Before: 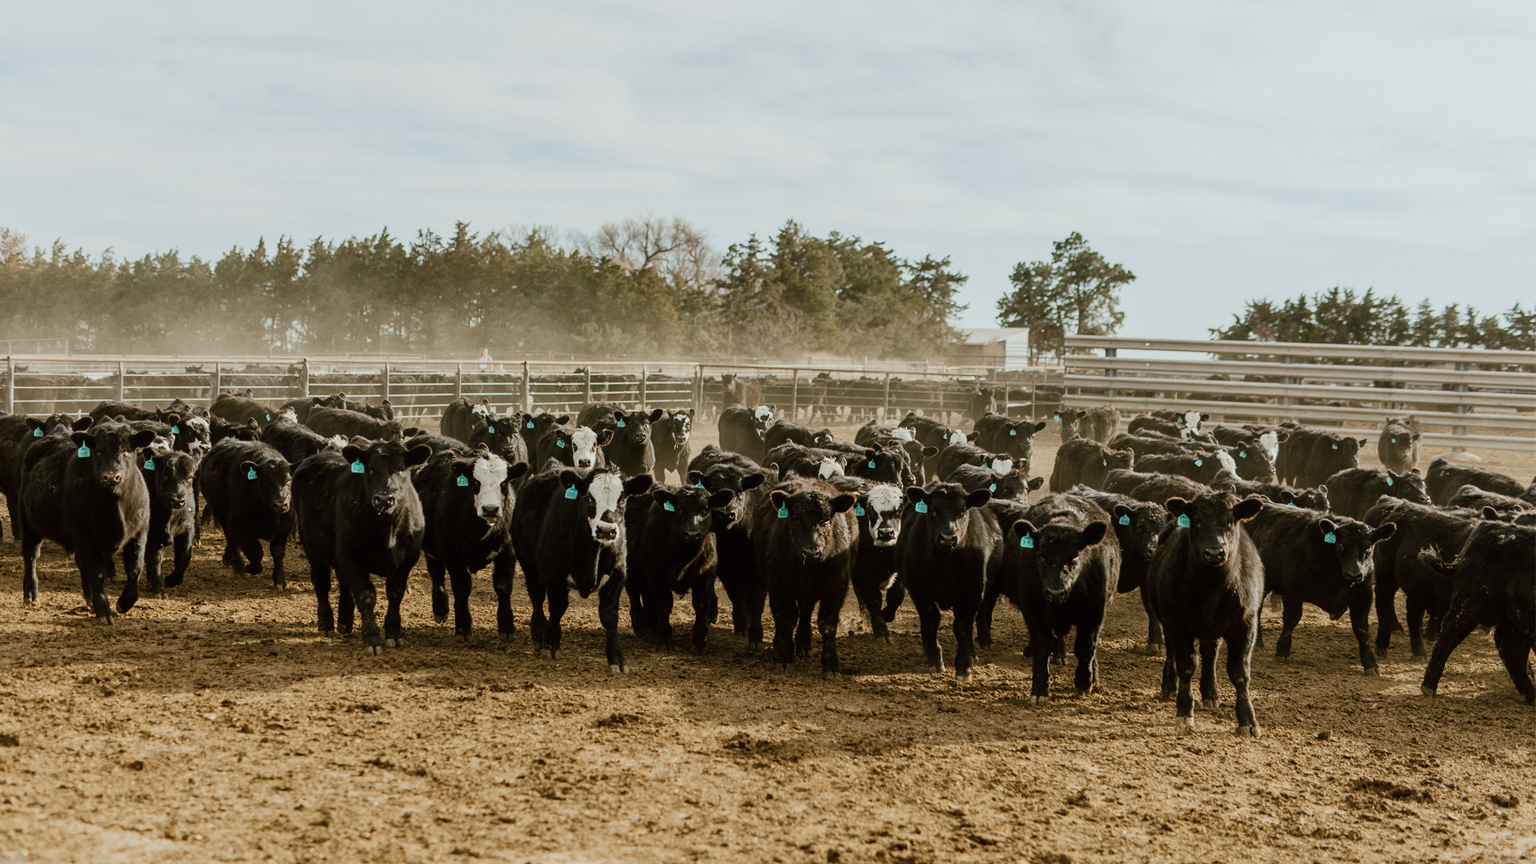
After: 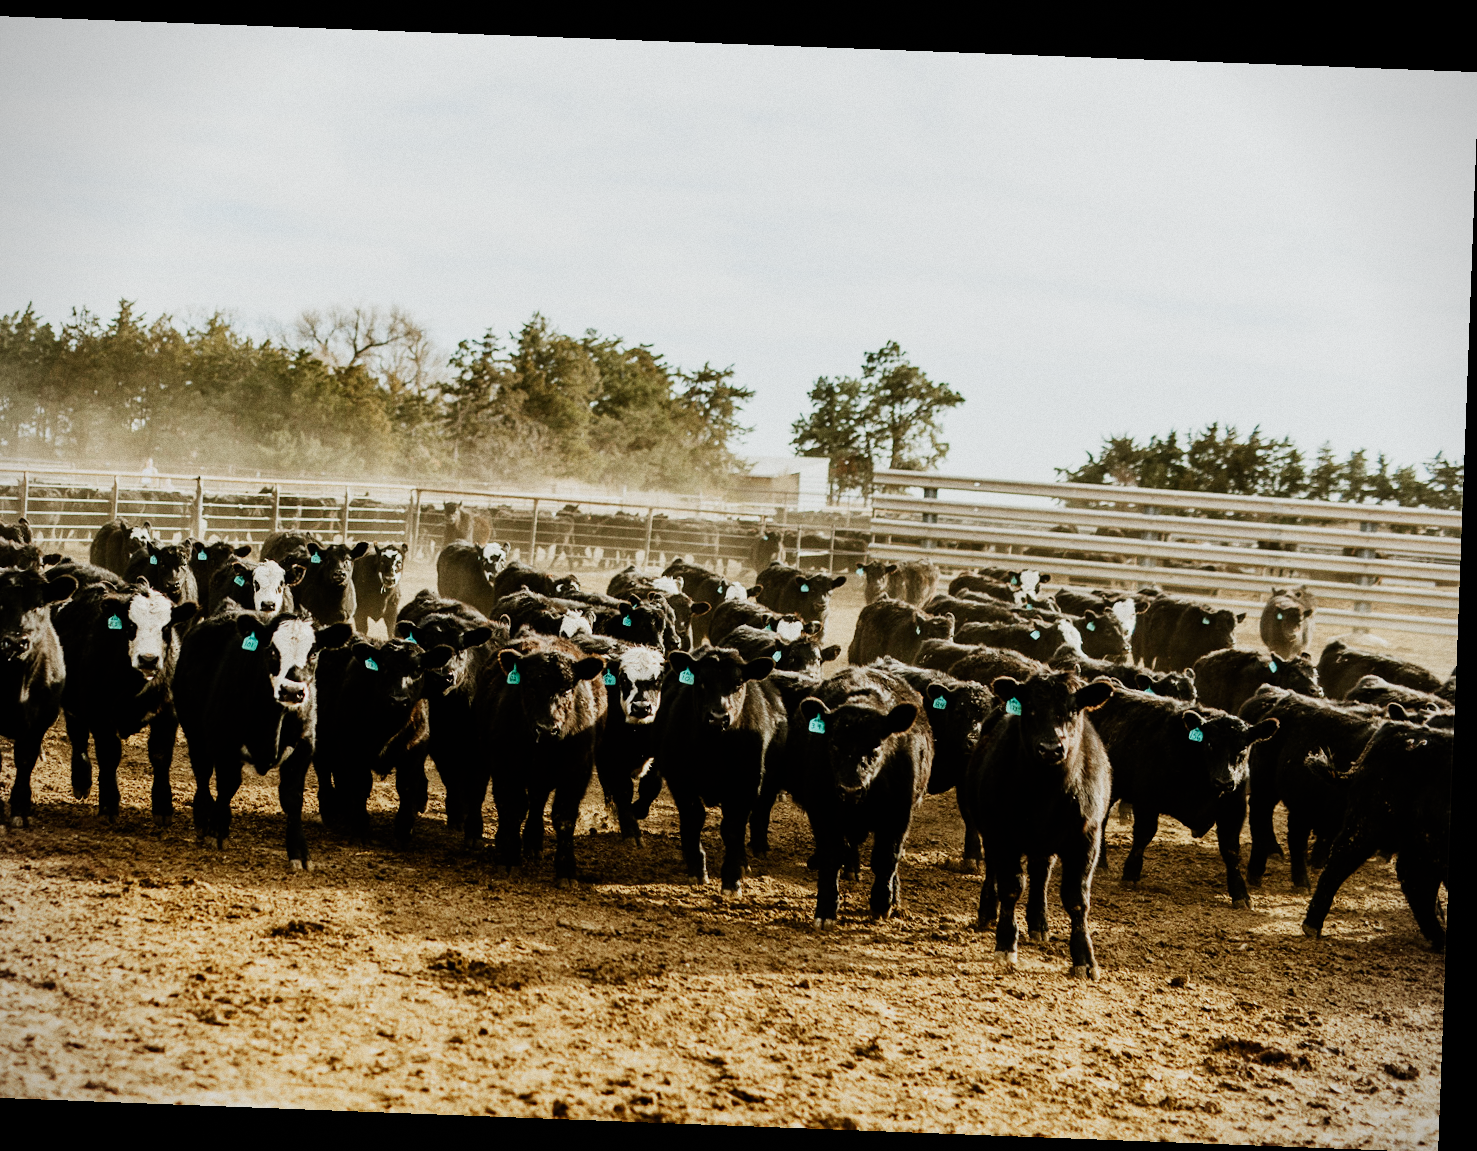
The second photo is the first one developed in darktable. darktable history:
crop and rotate: left 24.6%
sigmoid: contrast 1.81, skew -0.21, preserve hue 0%, red attenuation 0.1, red rotation 0.035, green attenuation 0.1, green rotation -0.017, blue attenuation 0.15, blue rotation -0.052, base primaries Rec2020
exposure: exposure 0.4 EV, compensate highlight preservation false
grain: coarseness 0.47 ISO
vignetting: fall-off start 91.19%
rotate and perspective: rotation 2.17°, automatic cropping off
